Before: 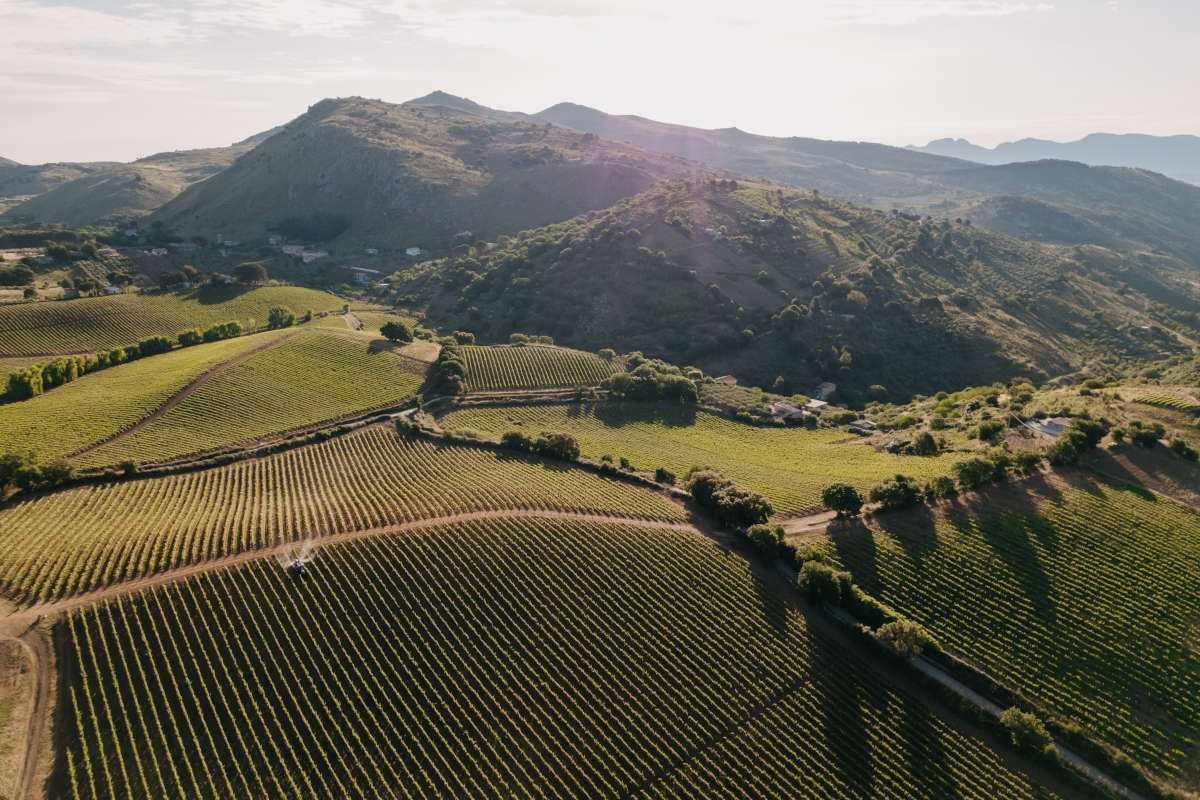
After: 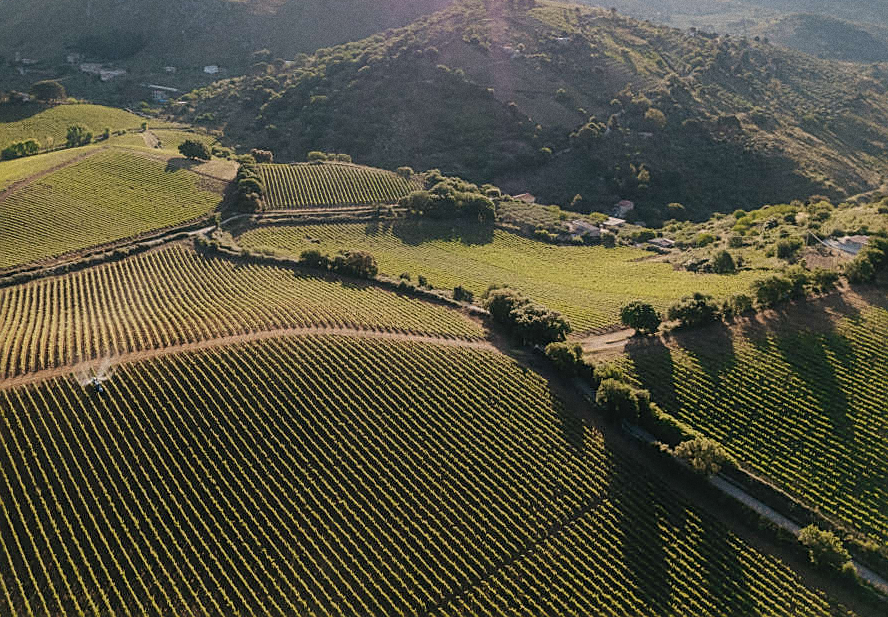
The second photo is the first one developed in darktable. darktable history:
exposure: compensate highlight preservation false
contrast equalizer: y [[0.5, 0.486, 0.447, 0.446, 0.489, 0.5], [0.5 ×6], [0.5 ×6], [0 ×6], [0 ×6]]
sharpen: on, module defaults
shadows and highlights: radius 264.75, soften with gaussian
crop: left 16.871%, top 22.857%, right 9.116%
contrast brightness saturation: saturation -0.05
grain: coarseness 0.09 ISO
tone equalizer: on, module defaults
